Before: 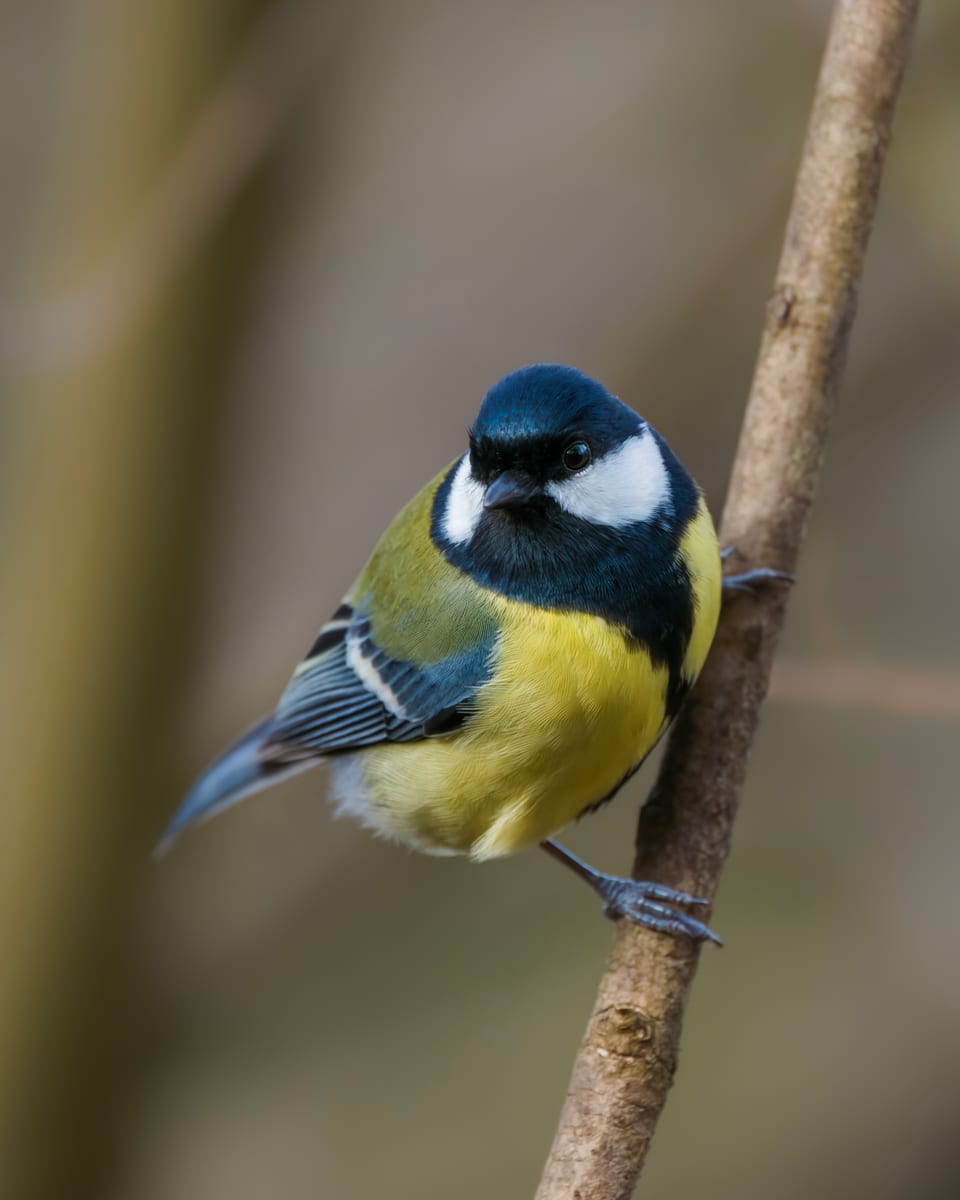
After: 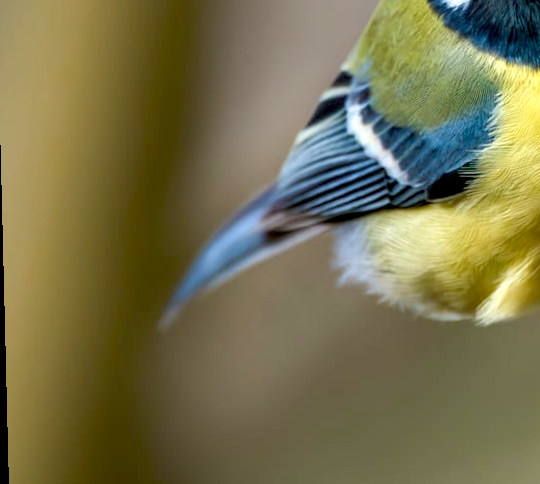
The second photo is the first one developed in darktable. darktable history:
exposure: black level correction 0.012, exposure 0.7 EV, compensate exposure bias true, compensate highlight preservation false
tone equalizer: on, module defaults
crop: top 44.483%, right 43.593%, bottom 12.892%
rotate and perspective: rotation -1.42°, crop left 0.016, crop right 0.984, crop top 0.035, crop bottom 0.965
